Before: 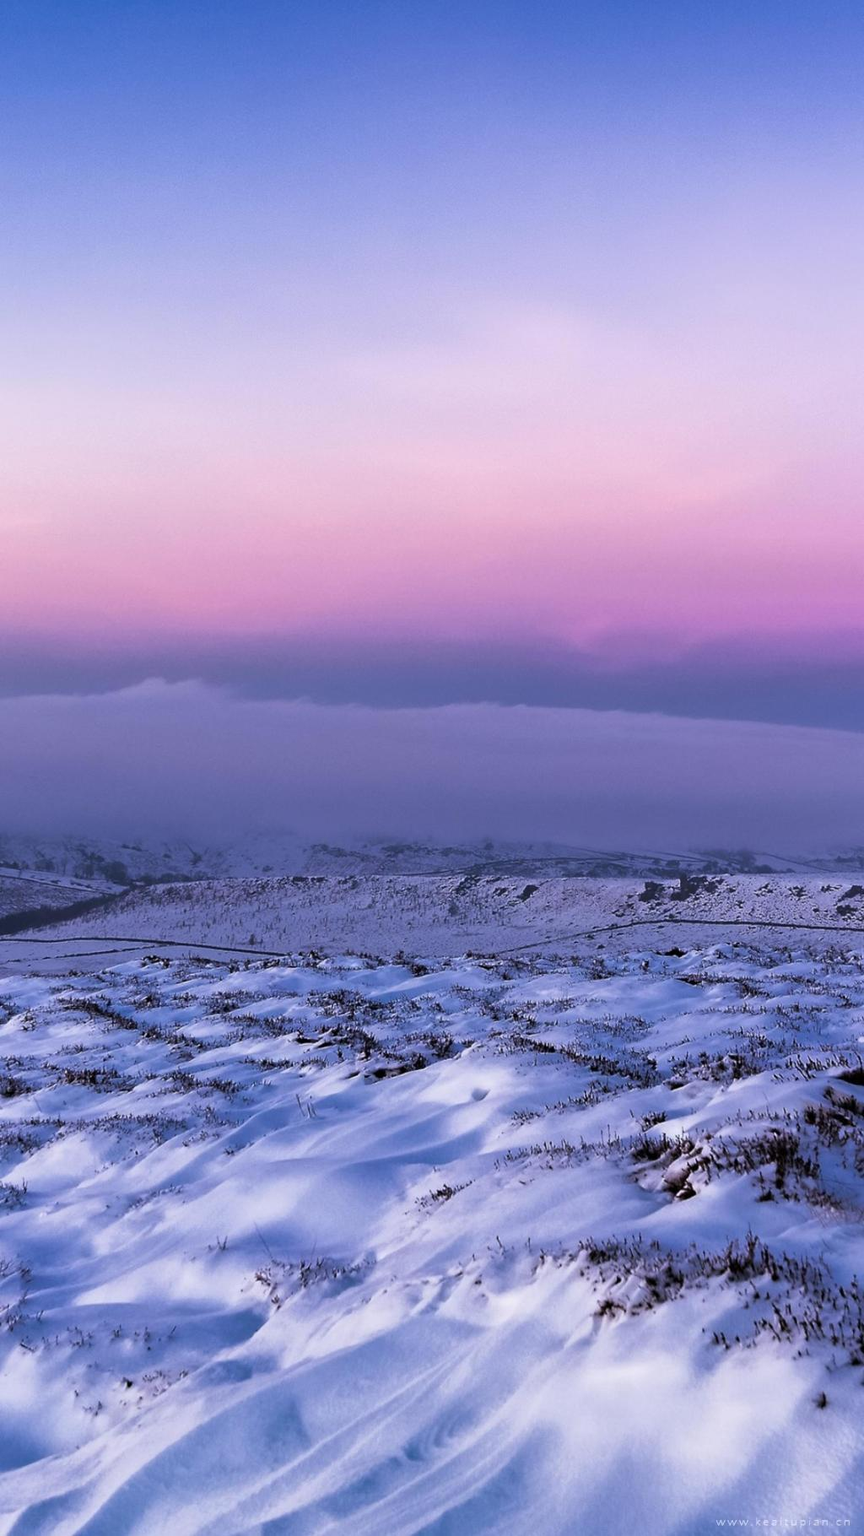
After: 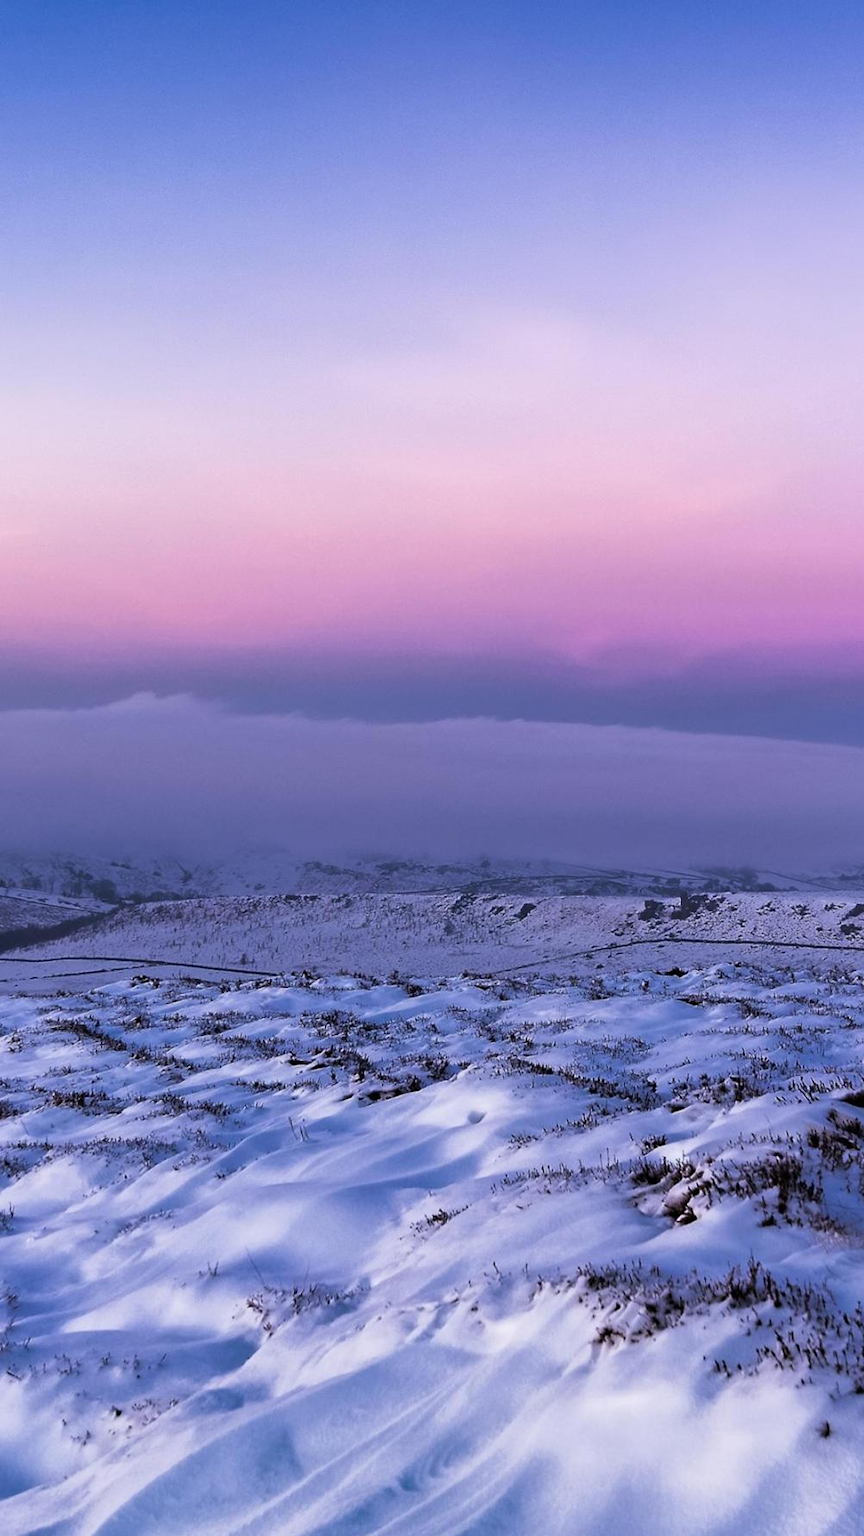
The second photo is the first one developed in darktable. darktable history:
crop: left 1.629%, right 0.276%, bottom 2.001%
